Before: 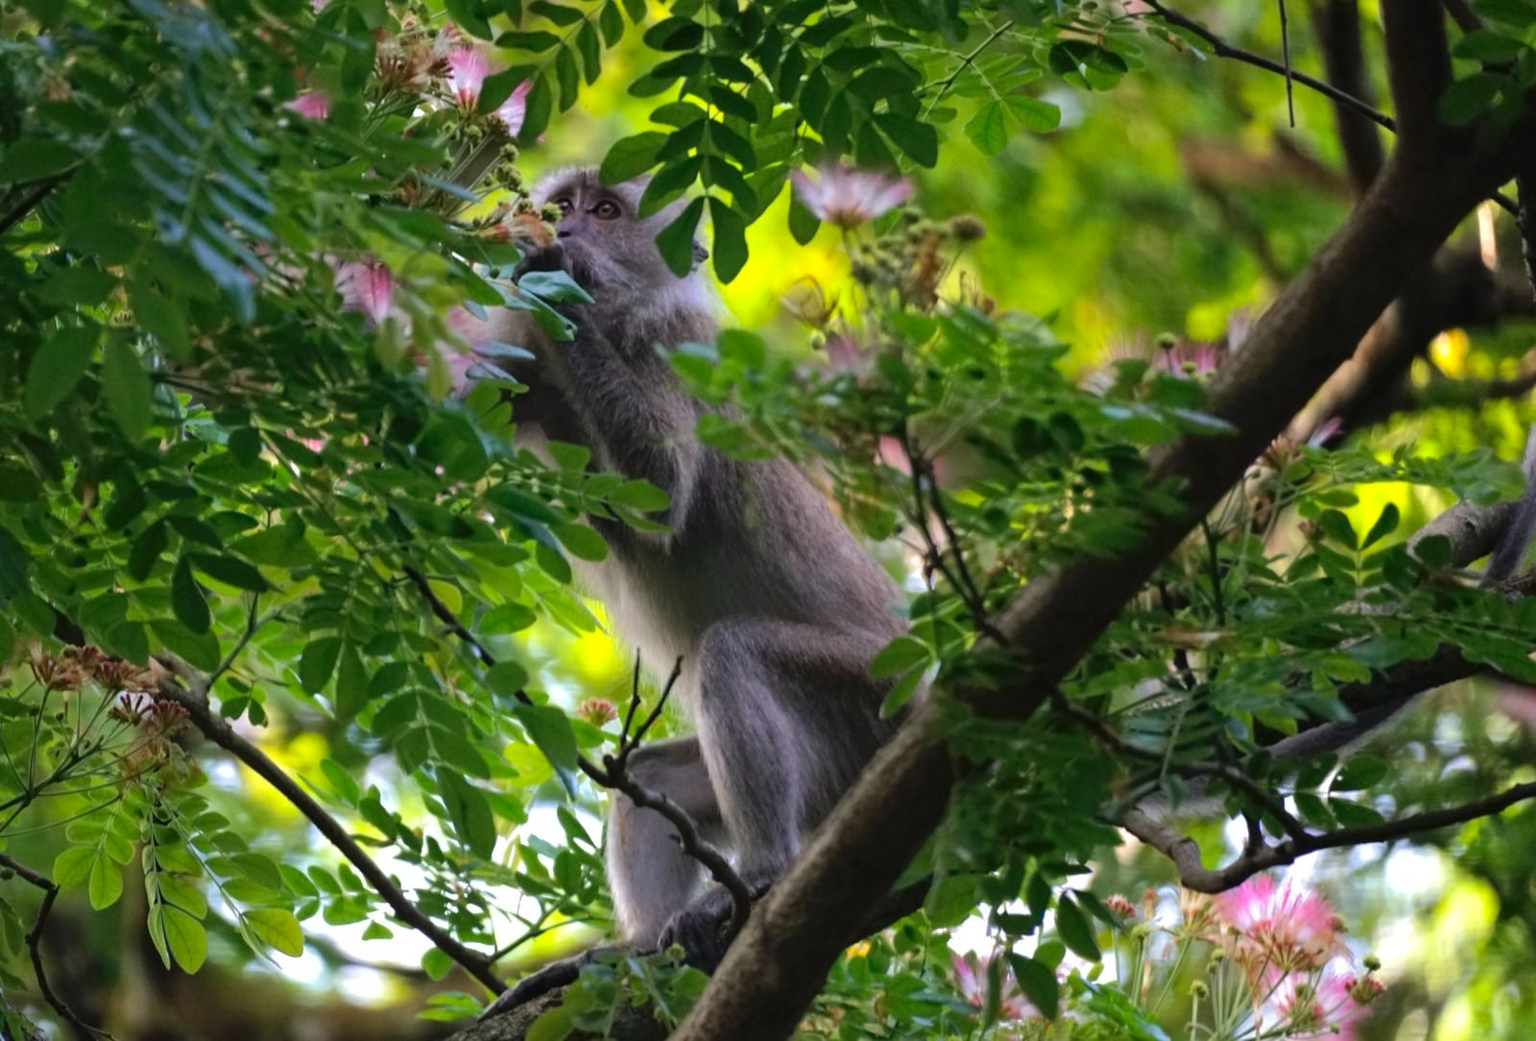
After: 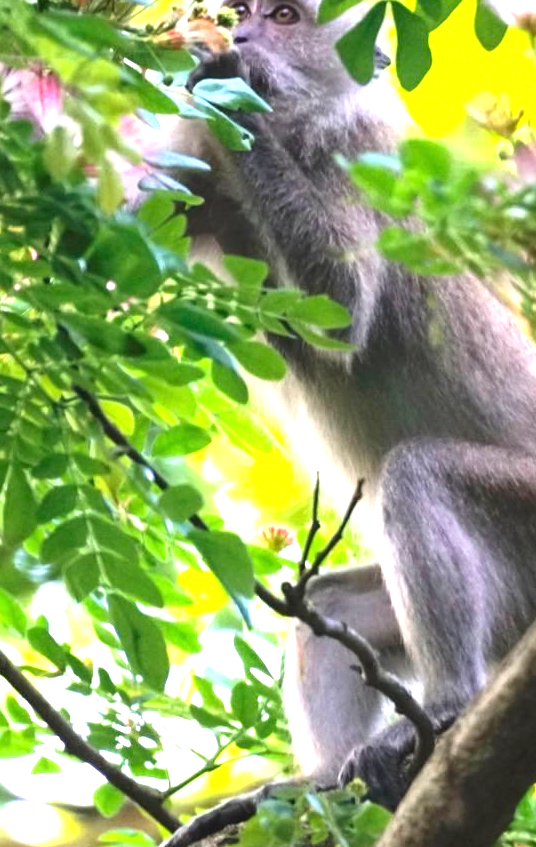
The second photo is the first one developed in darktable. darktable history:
exposure: black level correction 0, exposure 1.685 EV, compensate highlight preservation false
crop and rotate: left 21.688%, top 18.844%, right 44.794%, bottom 2.971%
